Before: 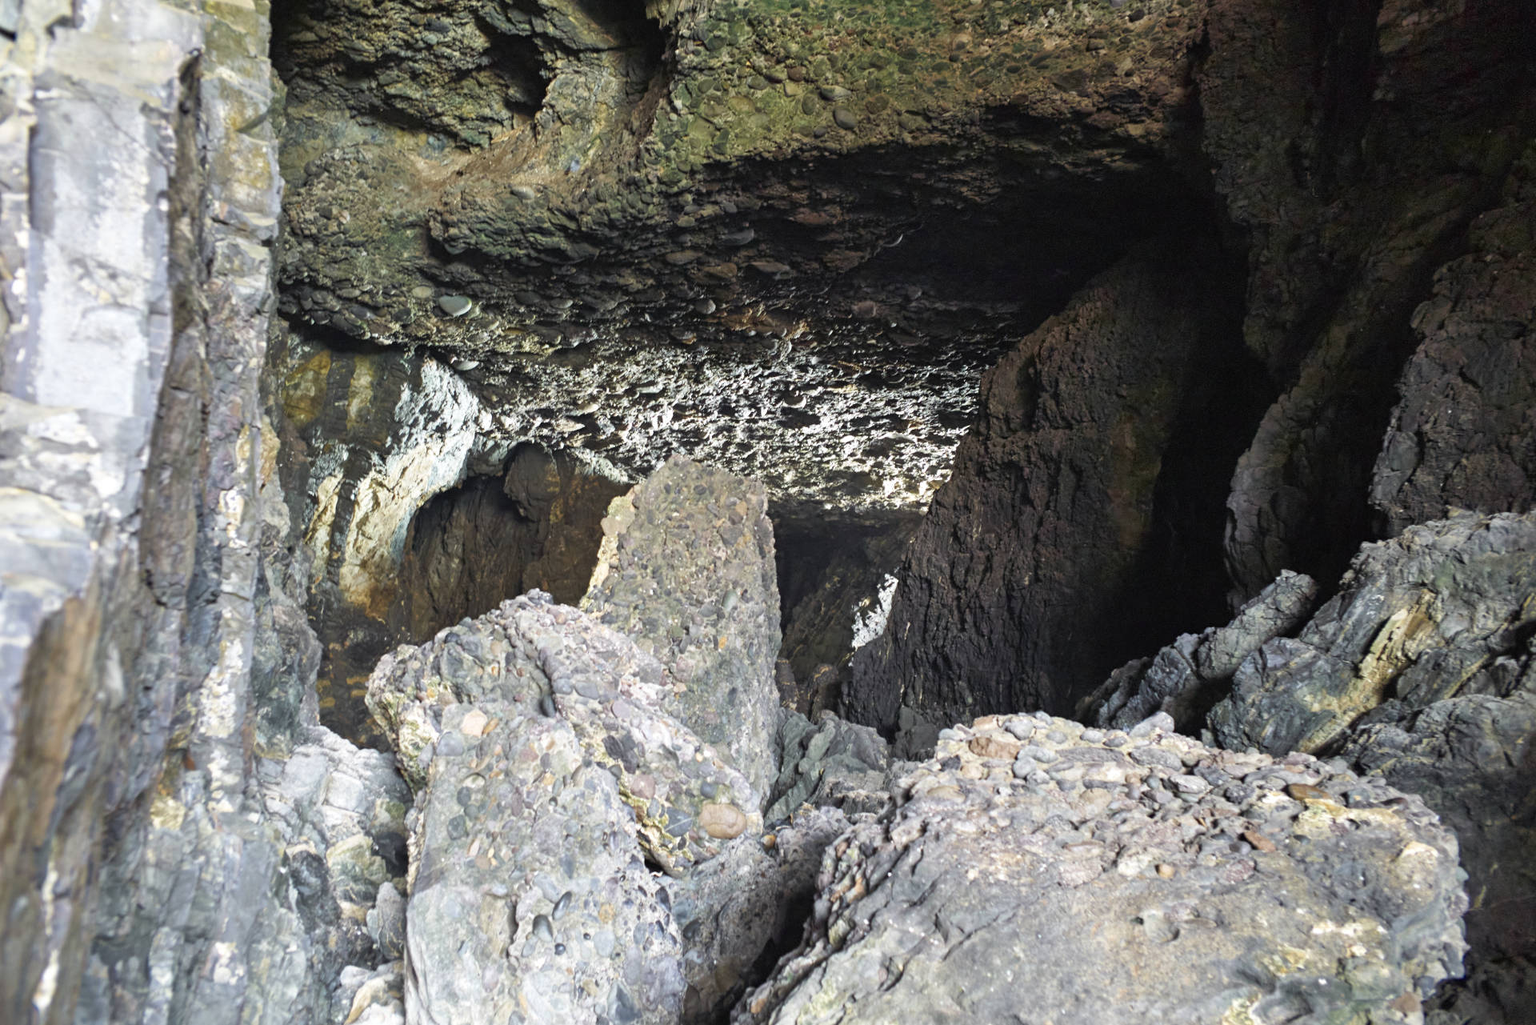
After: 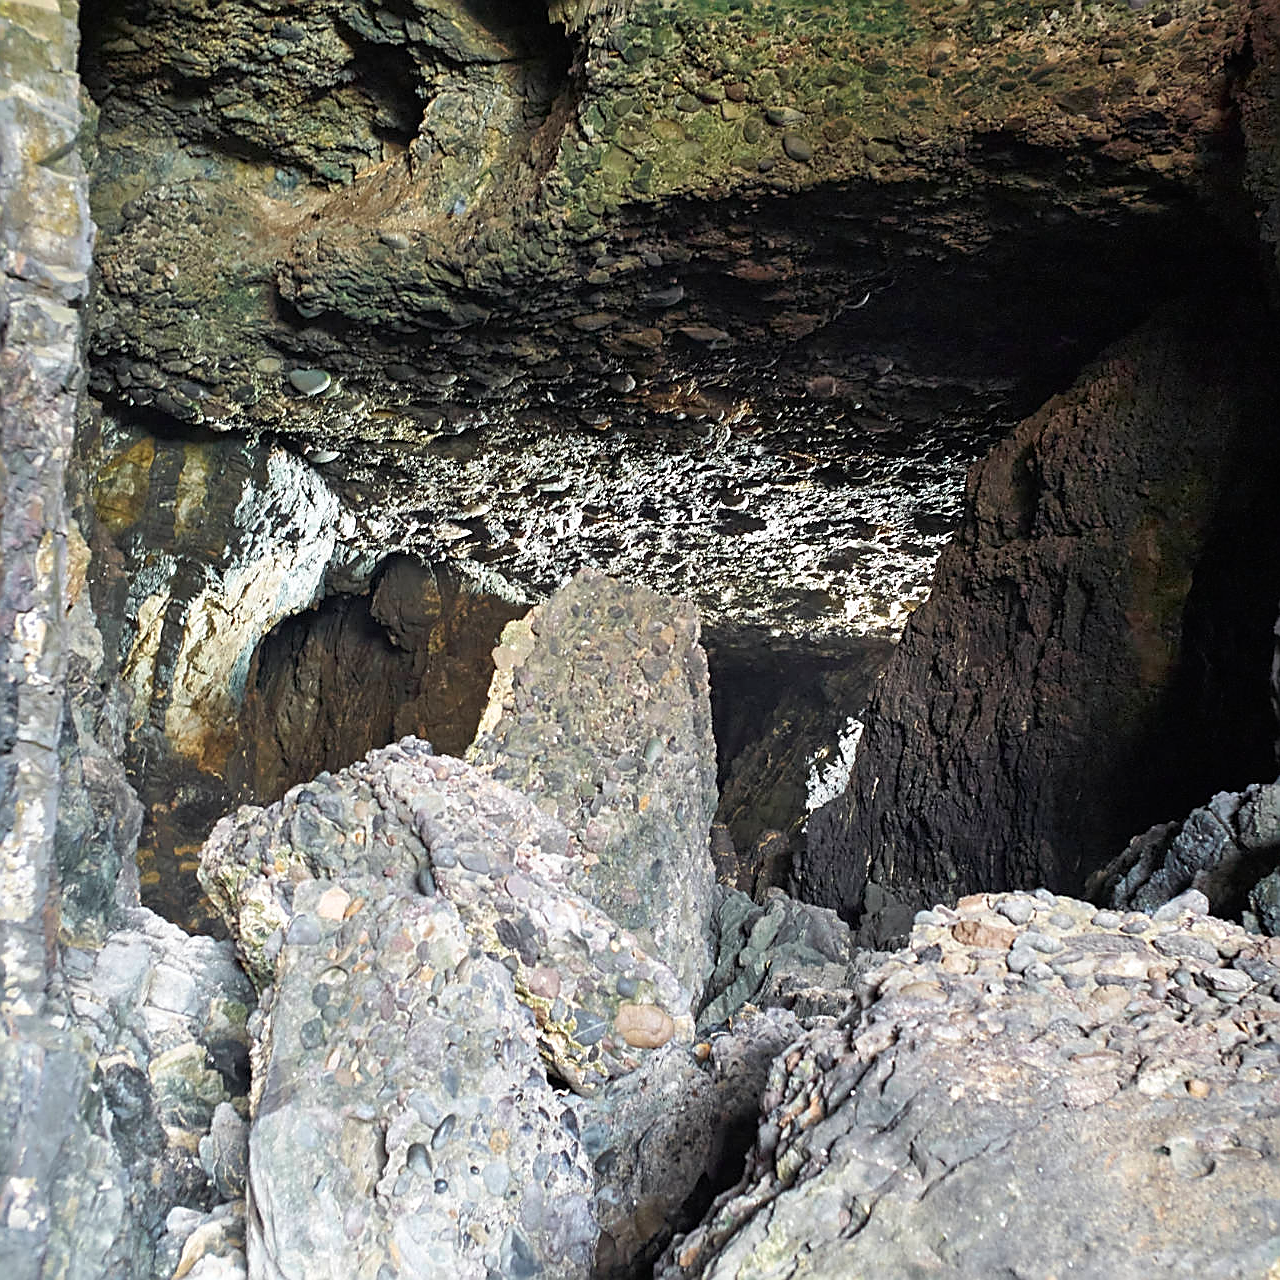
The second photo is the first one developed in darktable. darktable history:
sharpen: radius 1.4, amount 1.25, threshold 0.7
crop and rotate: left 13.537%, right 19.796%
